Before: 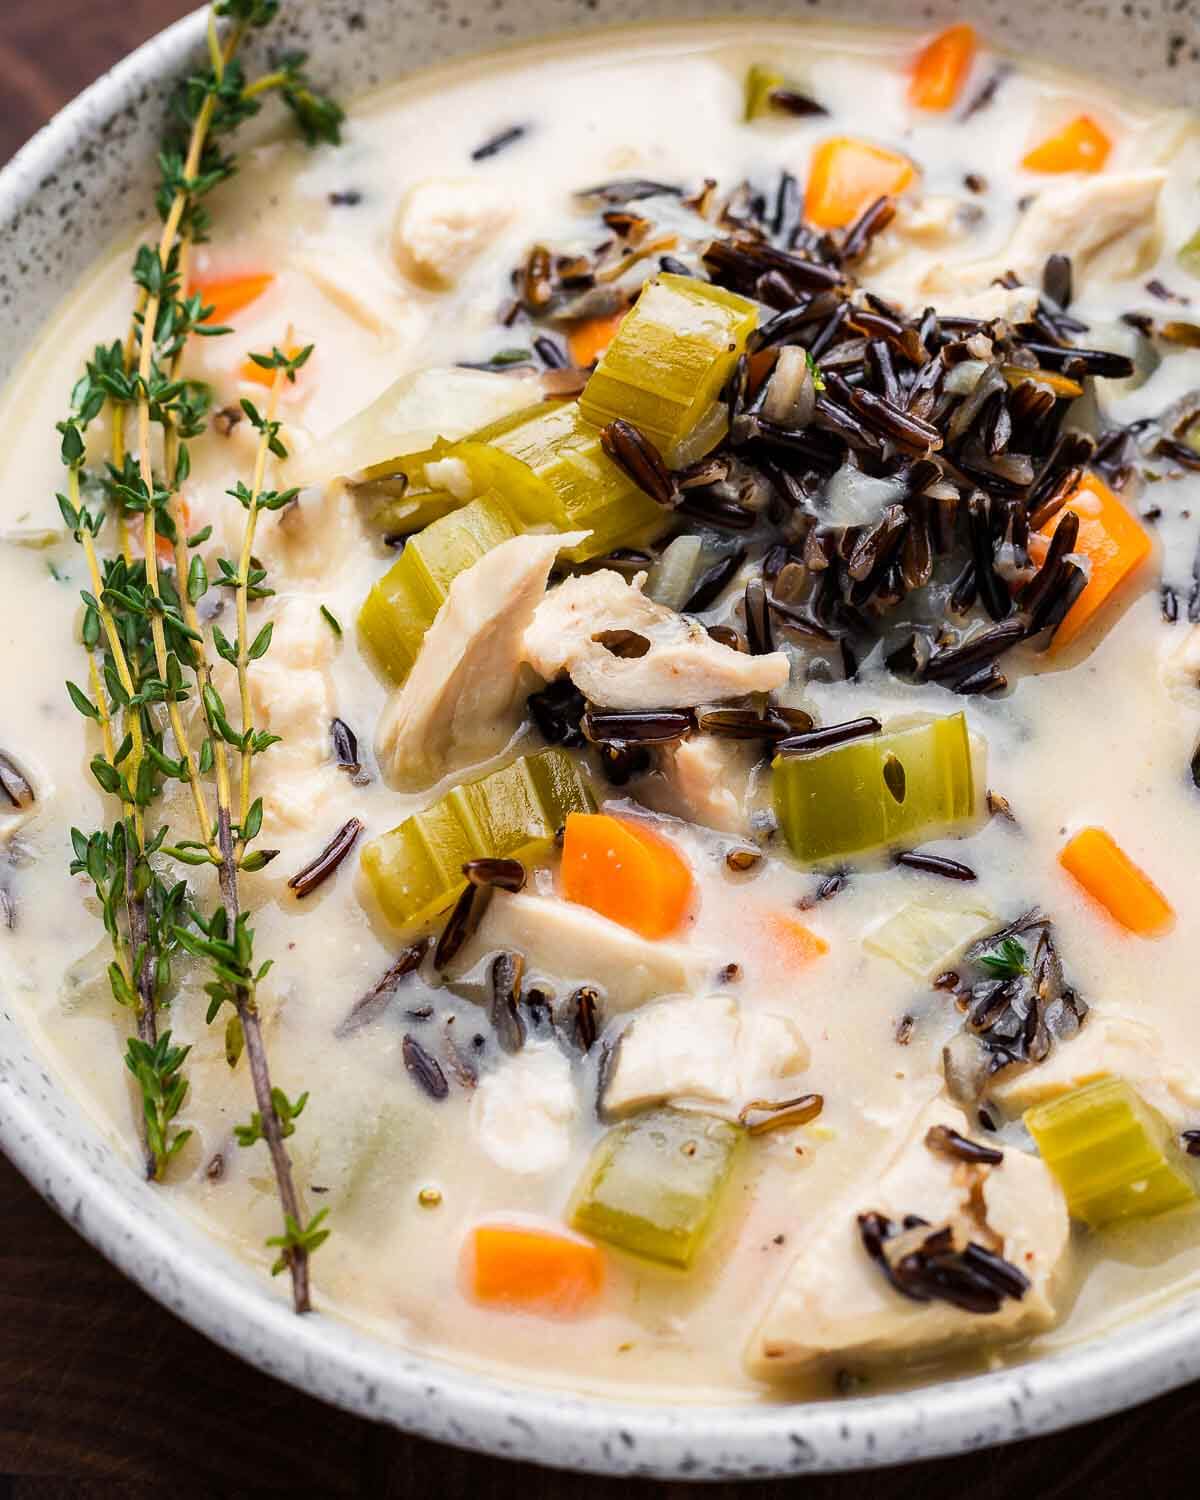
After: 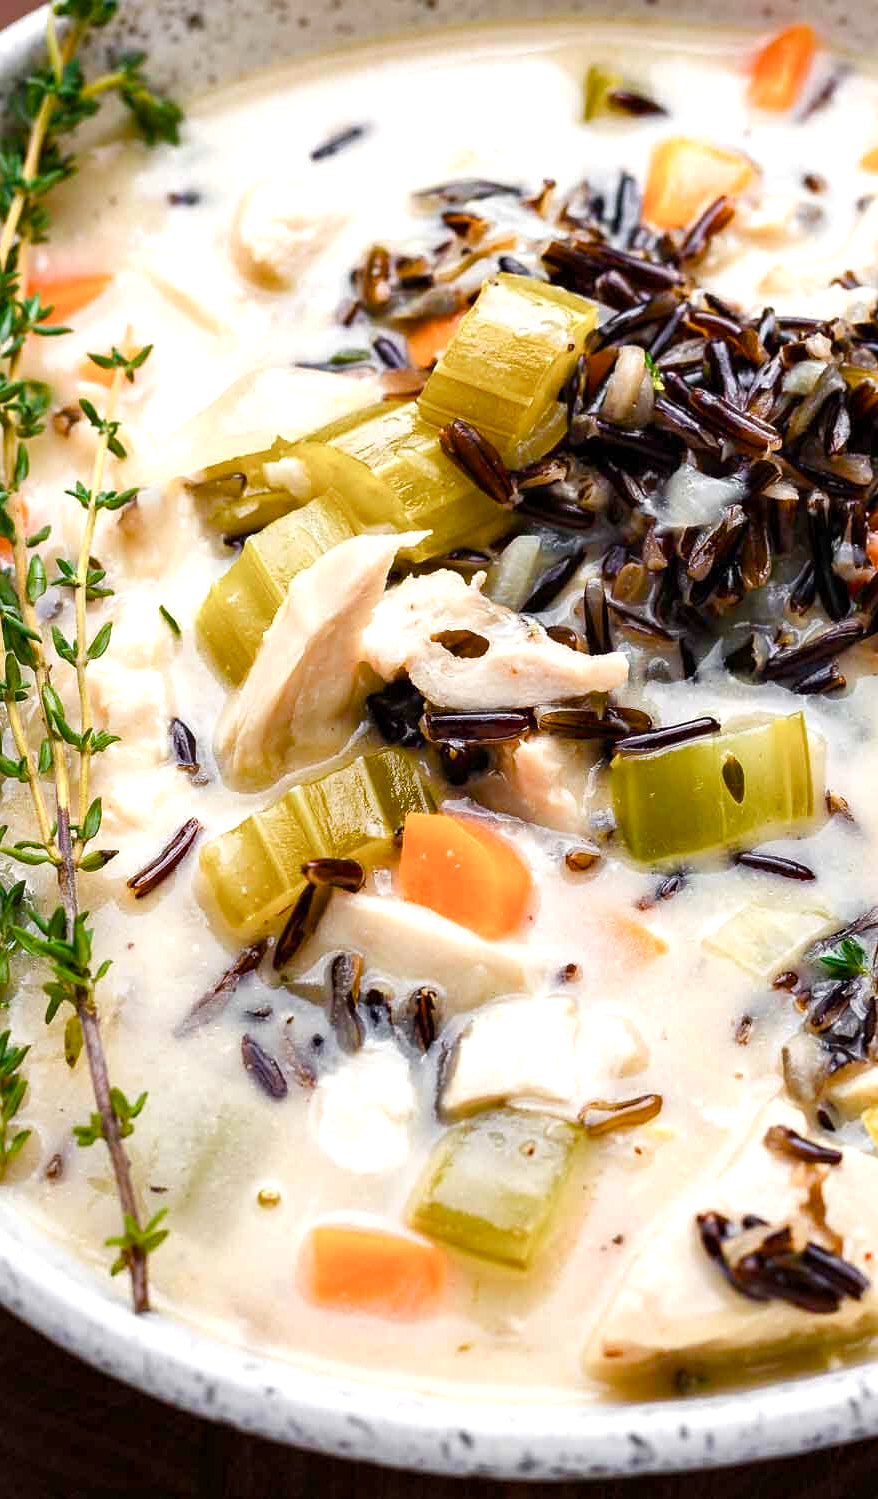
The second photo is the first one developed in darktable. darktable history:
color balance rgb: perceptual saturation grading › global saturation 20%, perceptual saturation grading › highlights -50%, perceptual saturation grading › shadows 30%, perceptual brilliance grading › global brilliance 10%, perceptual brilliance grading › shadows 15%
crop: left 13.443%, right 13.31%
